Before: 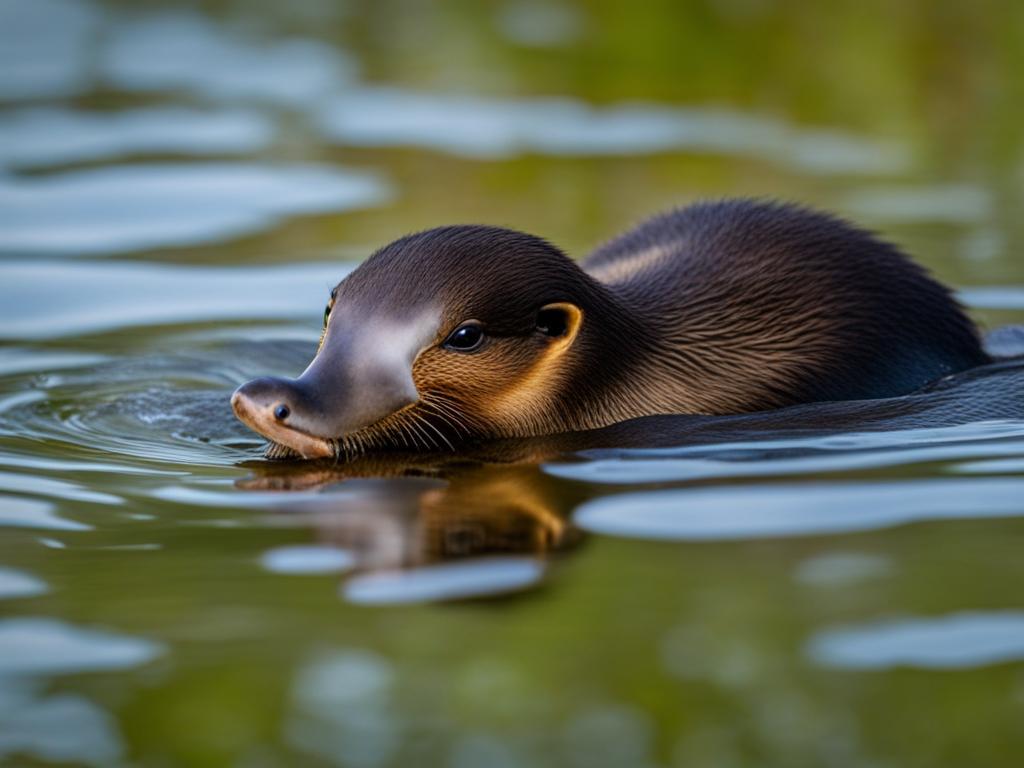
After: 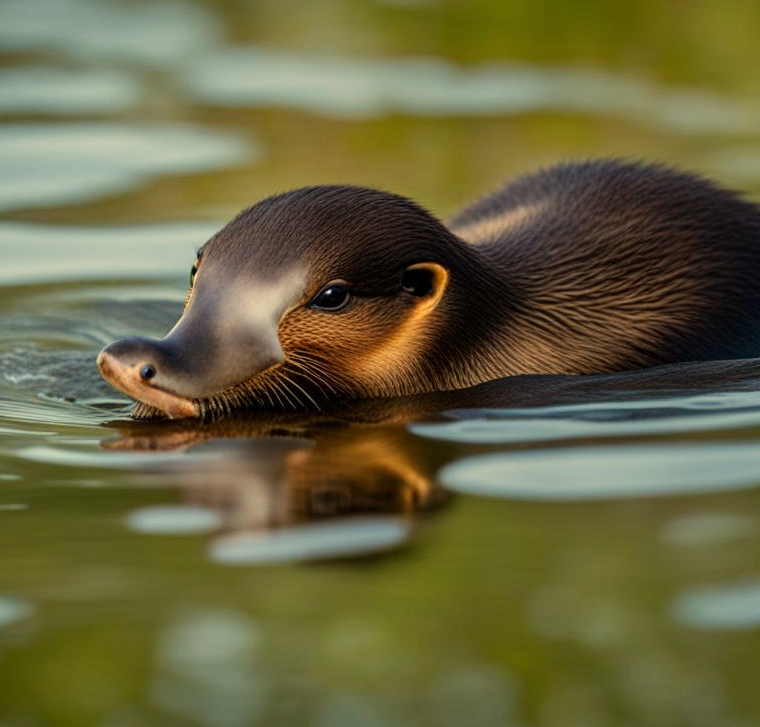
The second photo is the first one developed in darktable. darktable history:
white balance: red 1.08, blue 0.791
crop and rotate: left 13.15%, top 5.251%, right 12.609%
